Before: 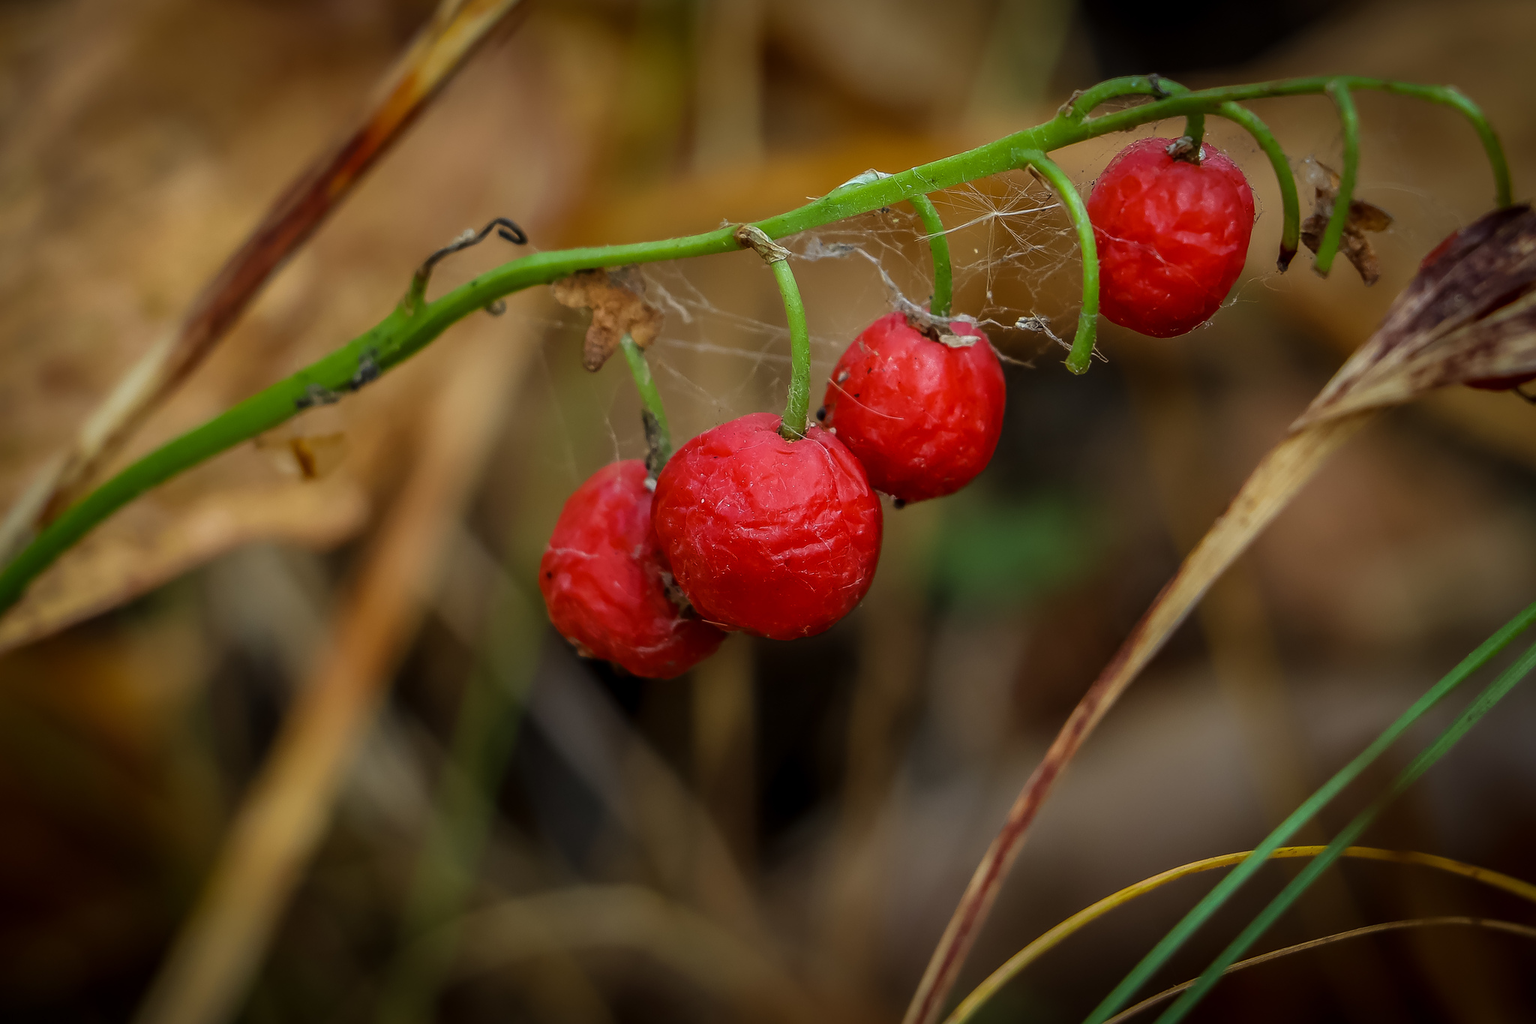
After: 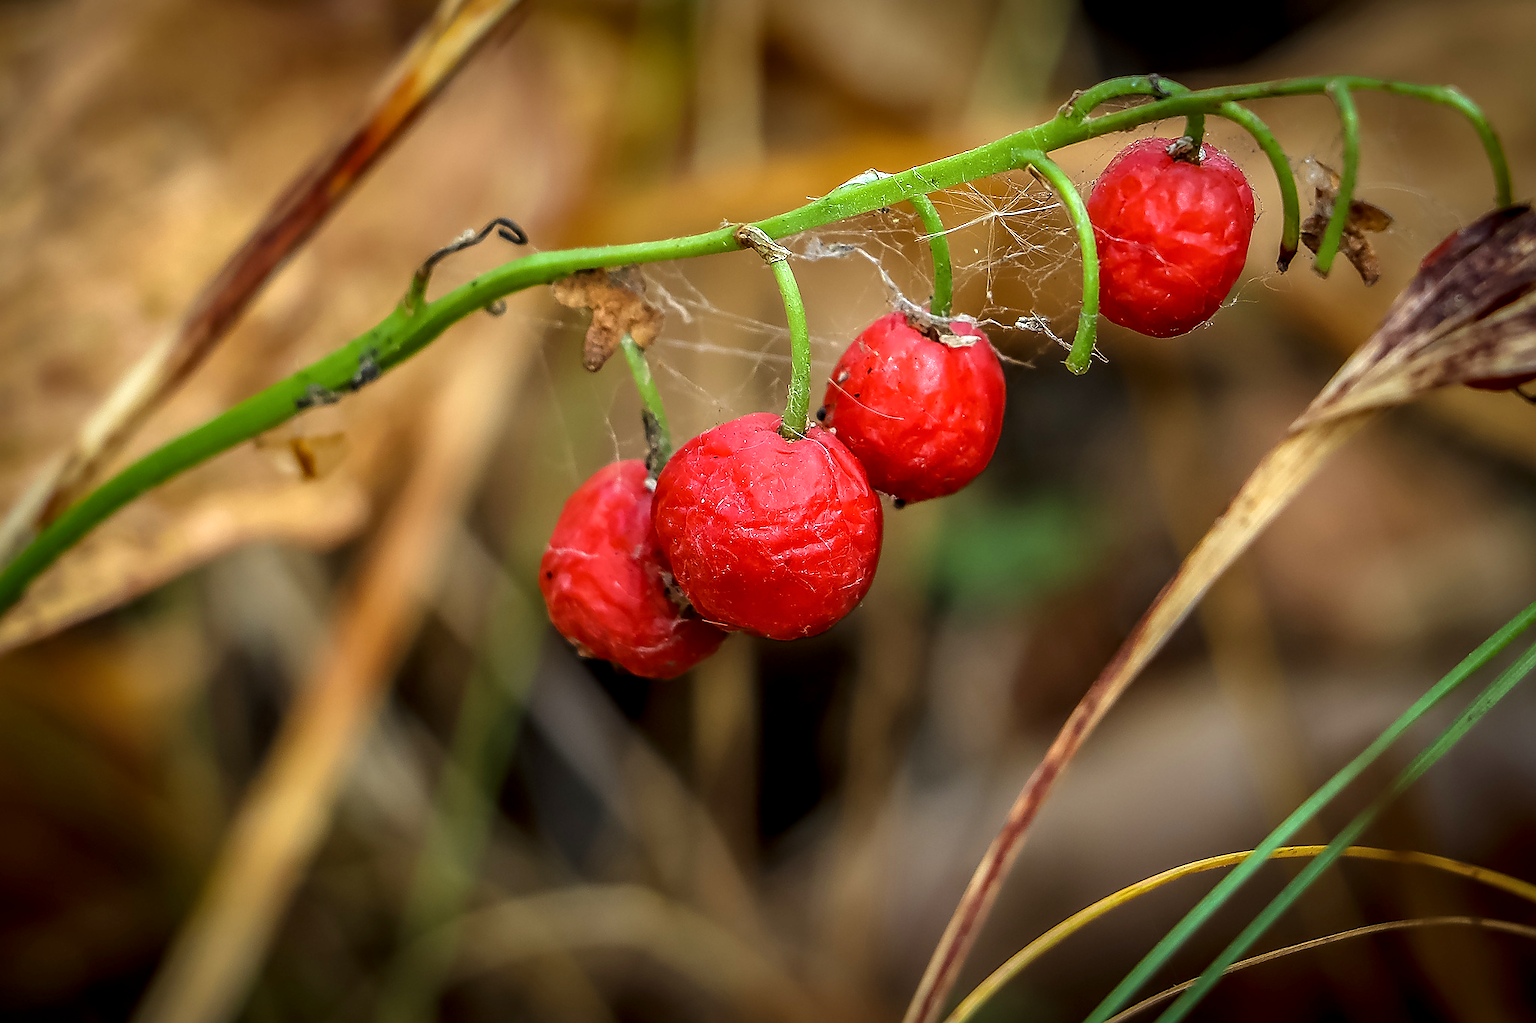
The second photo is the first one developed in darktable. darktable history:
sharpen: radius 1.35, amount 1.259, threshold 0.845
exposure: exposure 0.772 EV, compensate highlight preservation false
local contrast: on, module defaults
